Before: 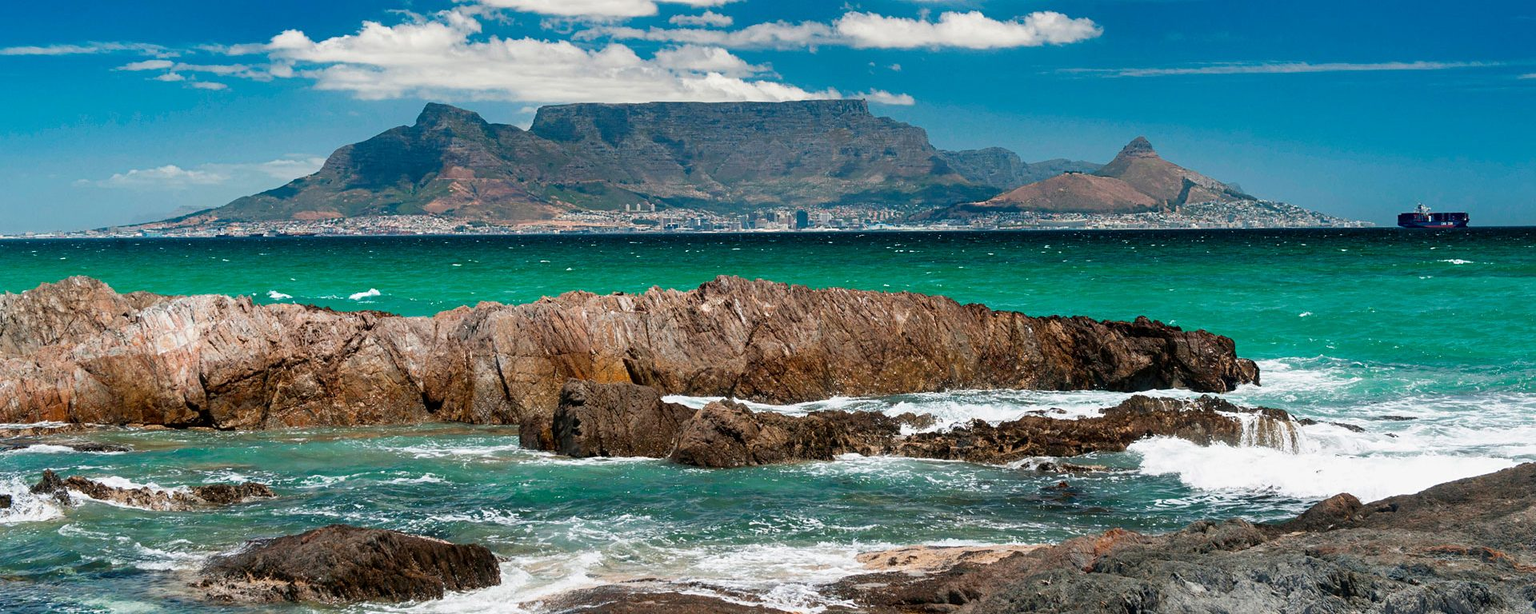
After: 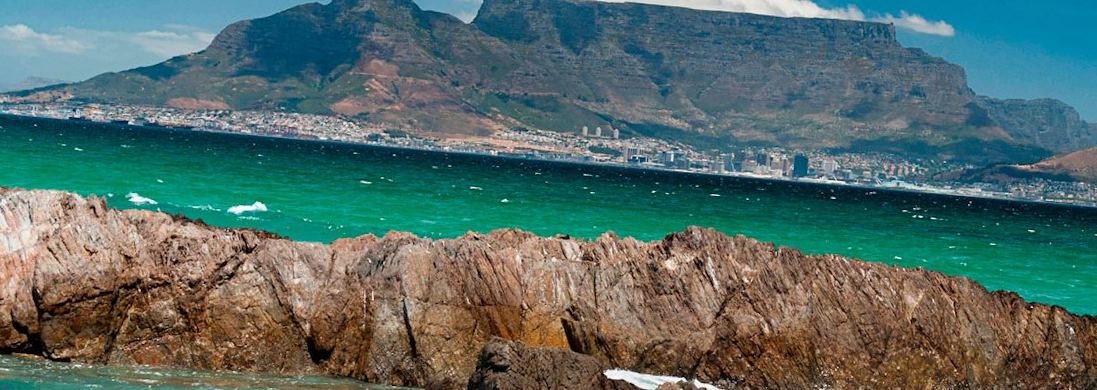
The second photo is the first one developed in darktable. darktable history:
crop and rotate: angle -5.37°, left 2.109%, top 6.768%, right 27.624%, bottom 30.688%
